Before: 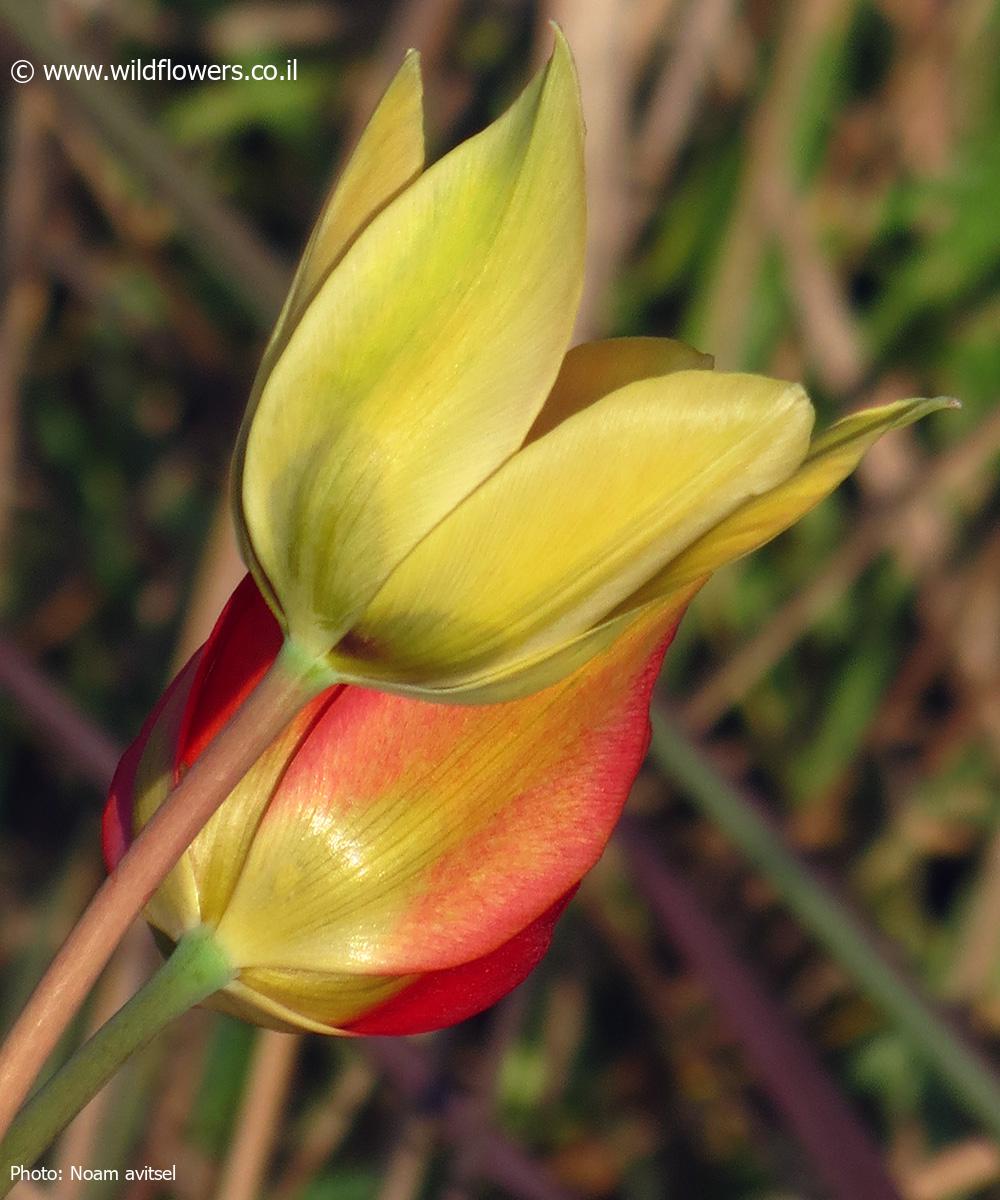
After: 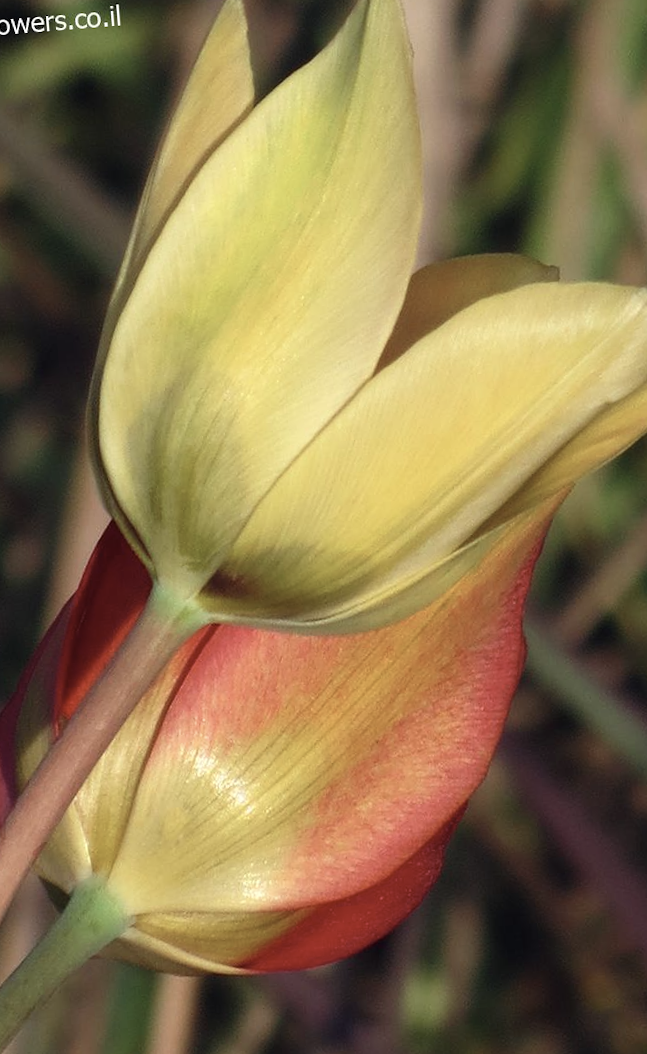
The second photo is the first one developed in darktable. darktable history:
contrast brightness saturation: contrast 0.1, saturation -0.3
crop and rotate: left 12.648%, right 20.685%
rotate and perspective: rotation -4.57°, crop left 0.054, crop right 0.944, crop top 0.087, crop bottom 0.914
